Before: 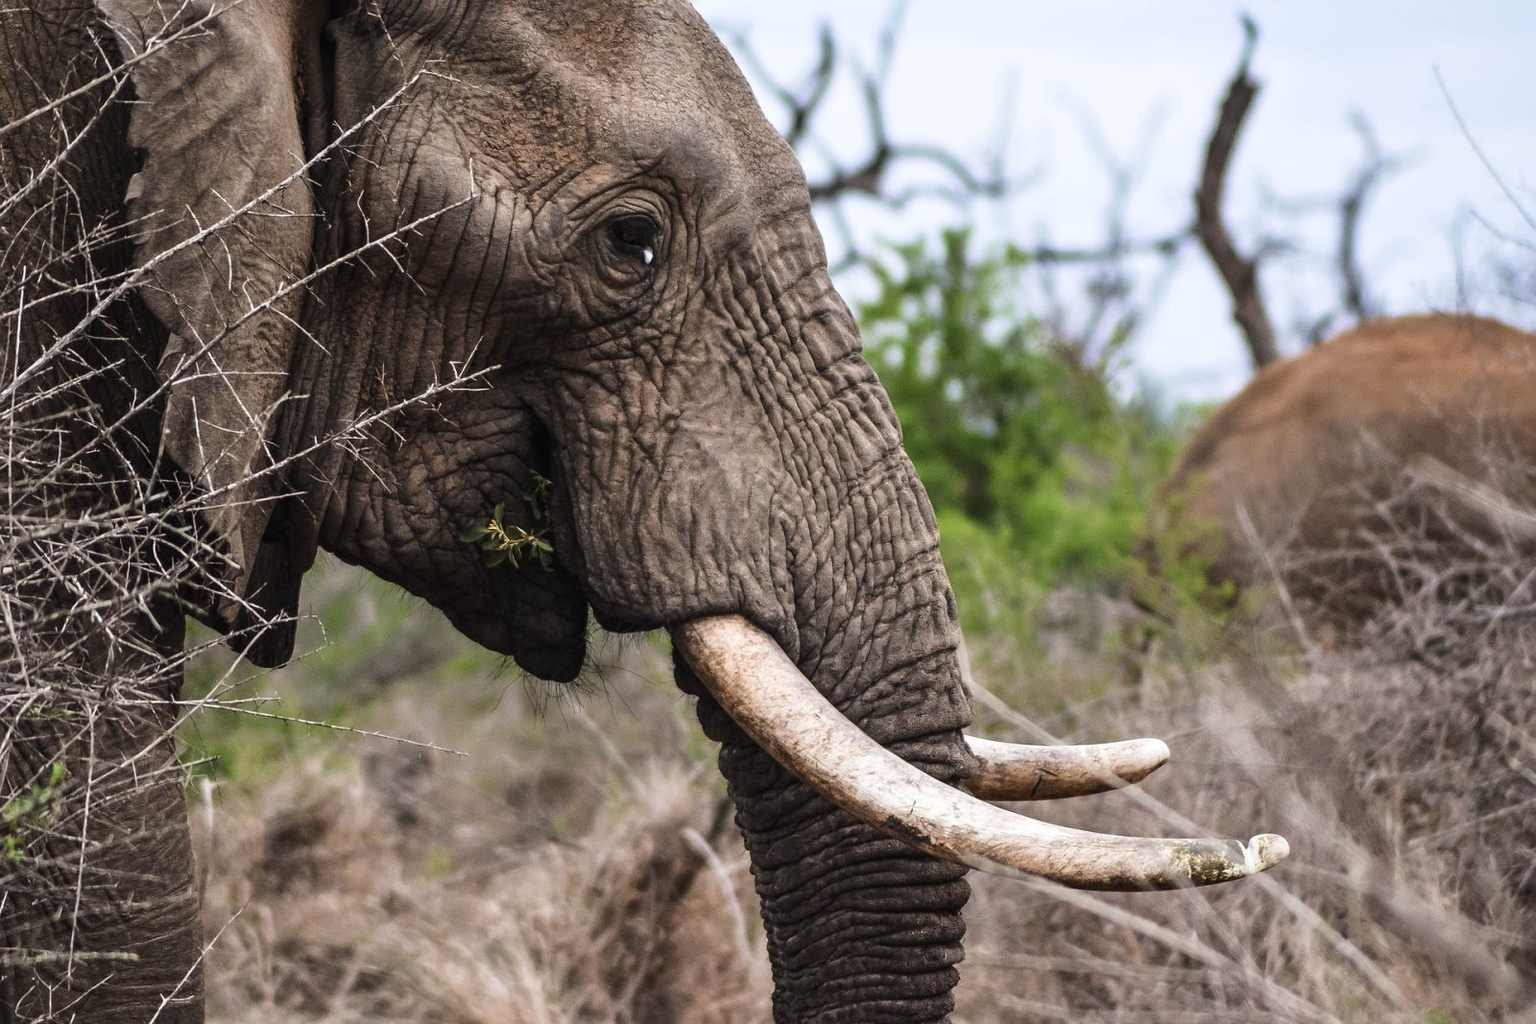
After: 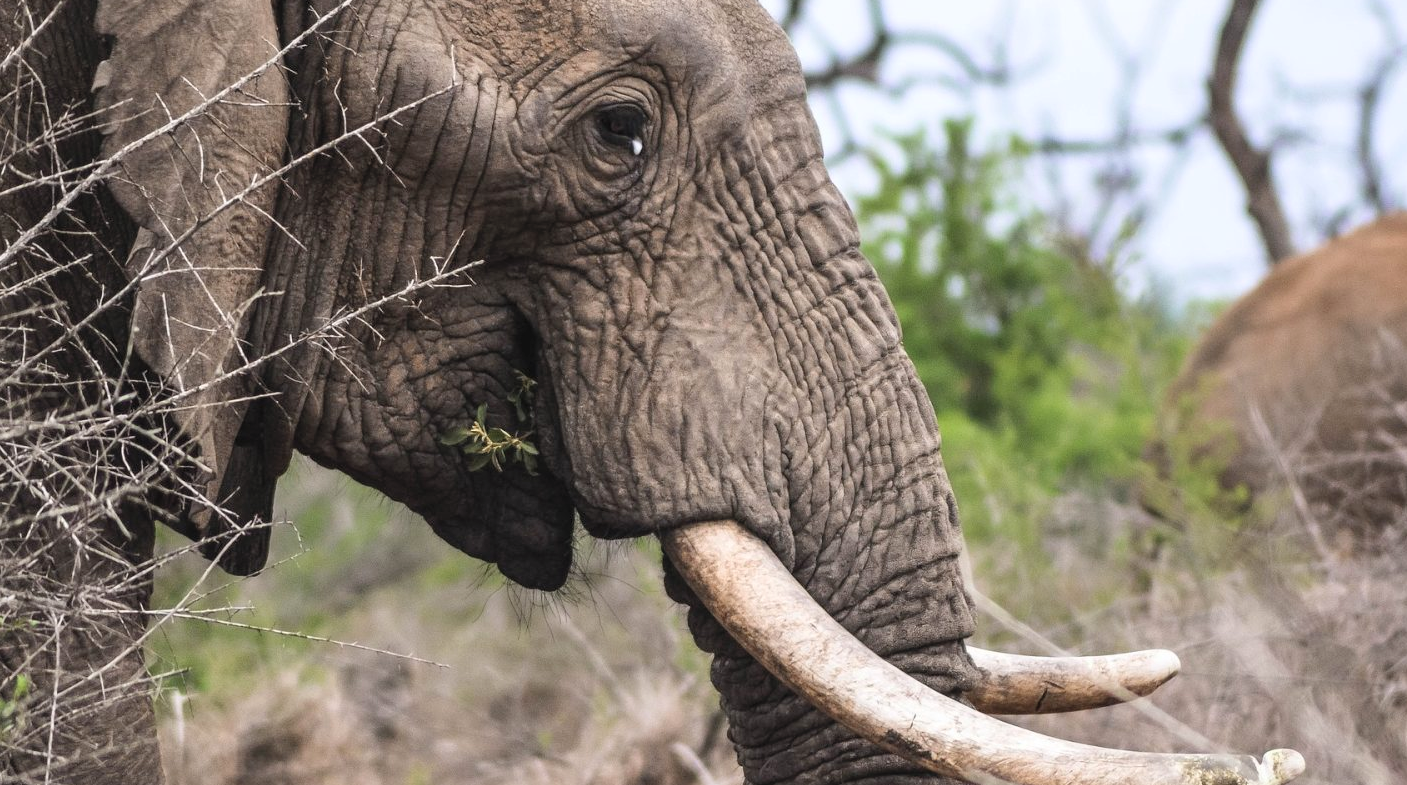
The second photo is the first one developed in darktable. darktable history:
white balance: emerald 1
contrast brightness saturation: brightness 0.15
crop and rotate: left 2.425%, top 11.305%, right 9.6%, bottom 15.08%
